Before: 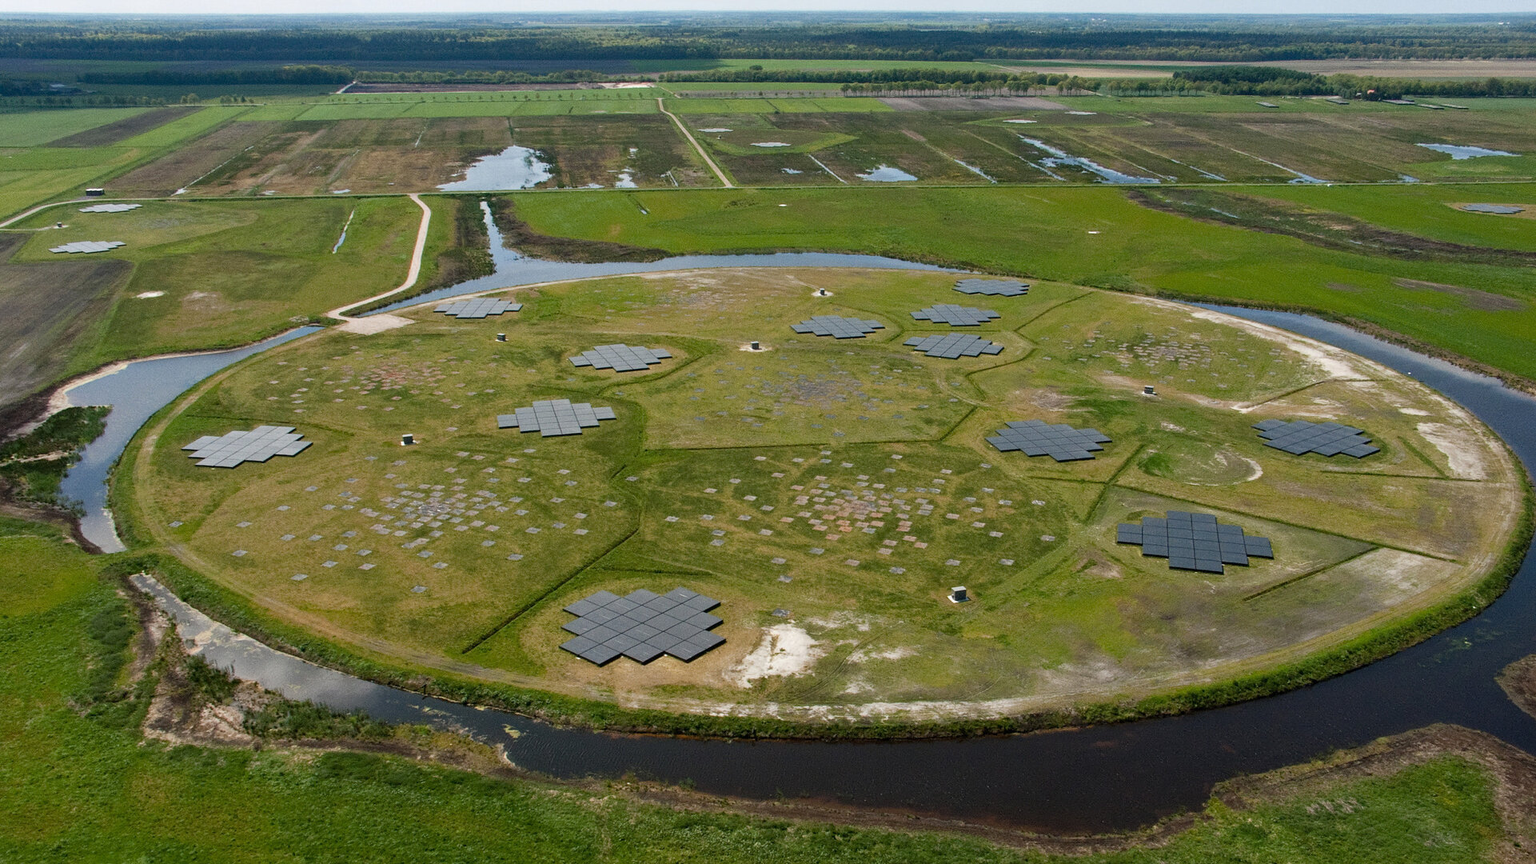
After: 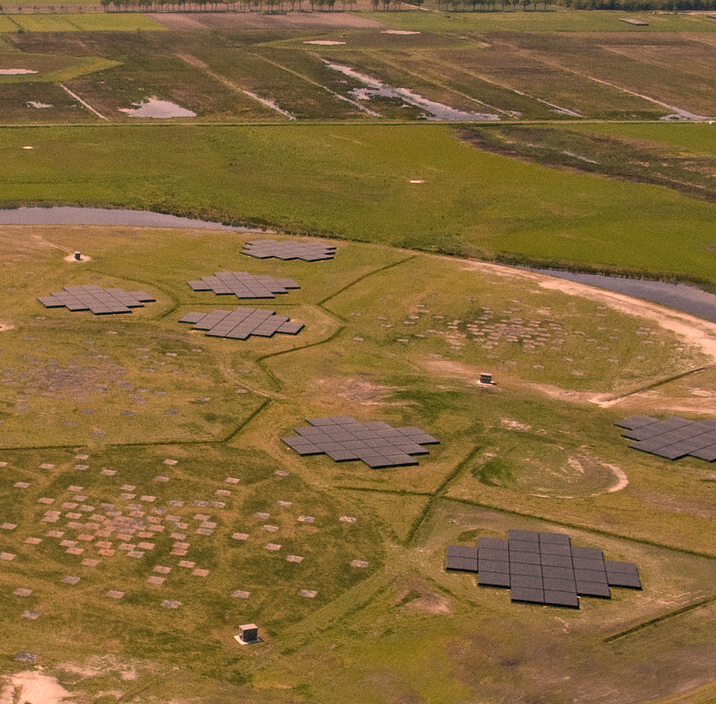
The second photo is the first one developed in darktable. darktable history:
shadows and highlights: on, module defaults
crop and rotate: left 49.555%, top 10.151%, right 13.135%, bottom 24.633%
color correction: highlights a* 39.62, highlights b* 39.68, saturation 0.692
